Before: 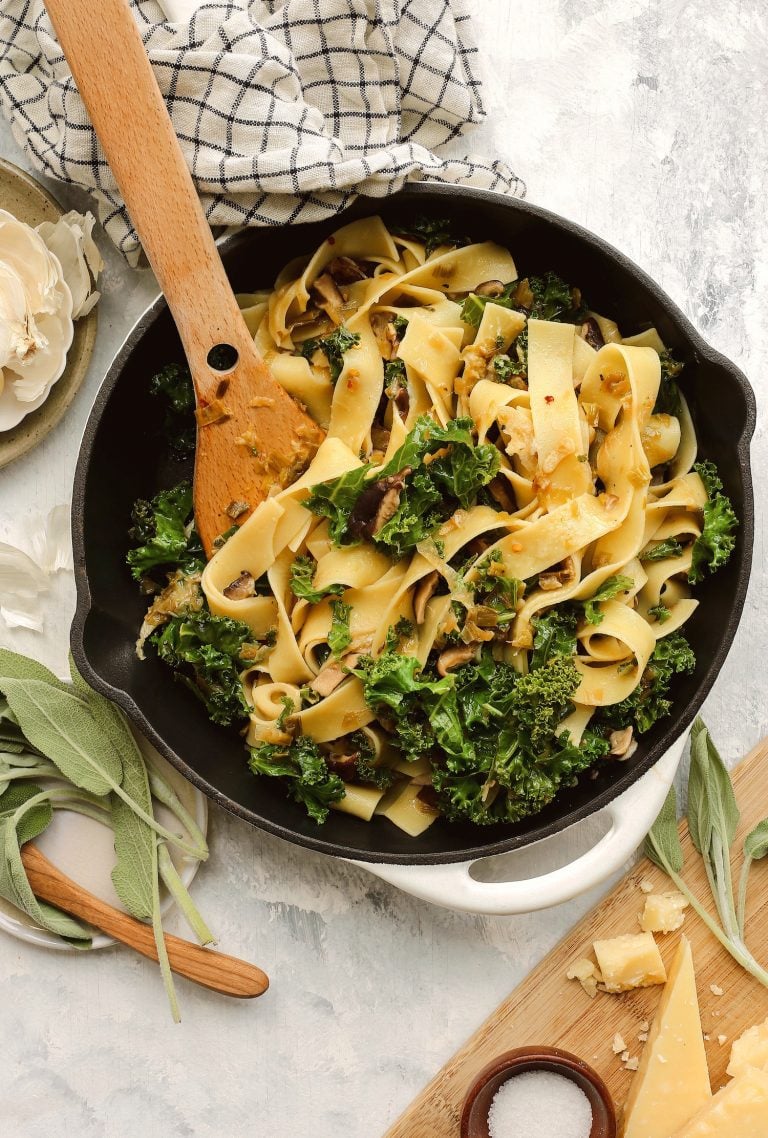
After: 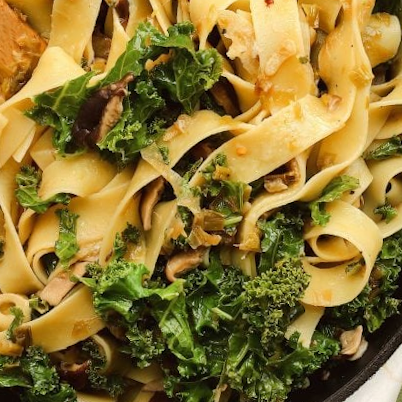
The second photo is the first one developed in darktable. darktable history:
crop: left 36.607%, top 34.735%, right 13.146%, bottom 30.611%
rotate and perspective: rotation -1.77°, lens shift (horizontal) 0.004, automatic cropping off
